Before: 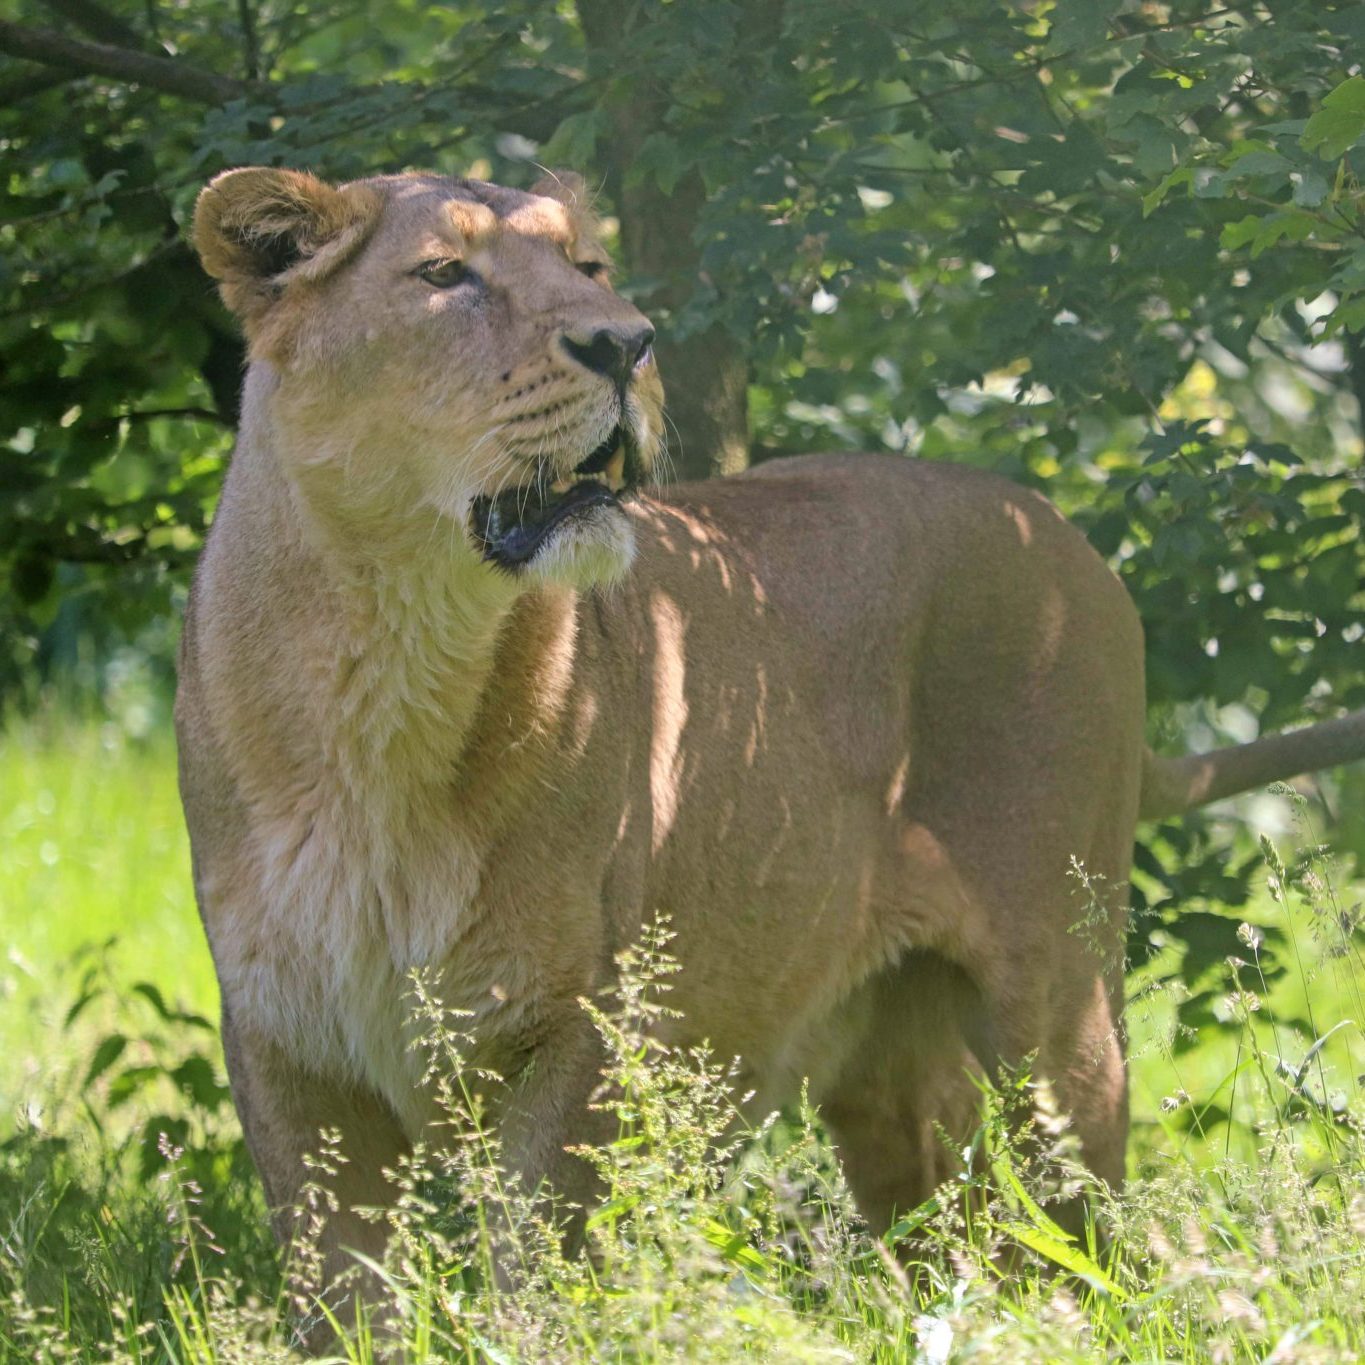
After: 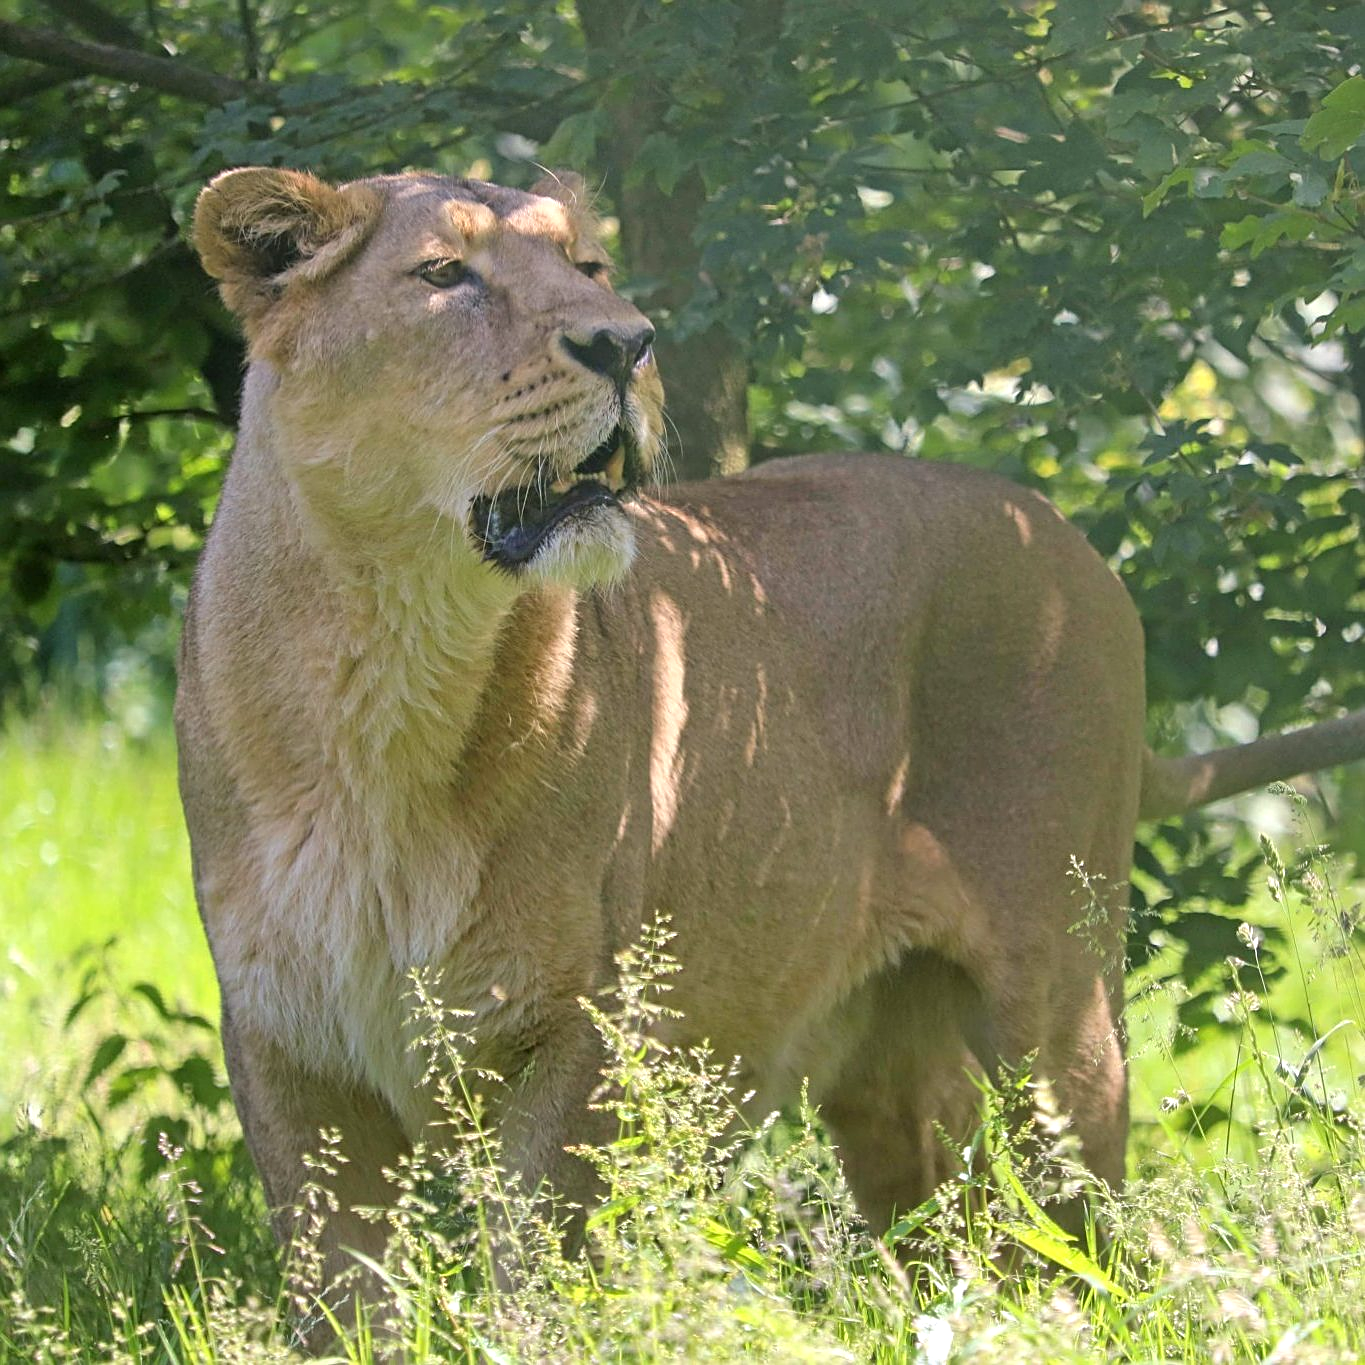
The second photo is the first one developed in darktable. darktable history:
sharpen: on, module defaults
exposure: exposure 0.207 EV, compensate highlight preservation false
